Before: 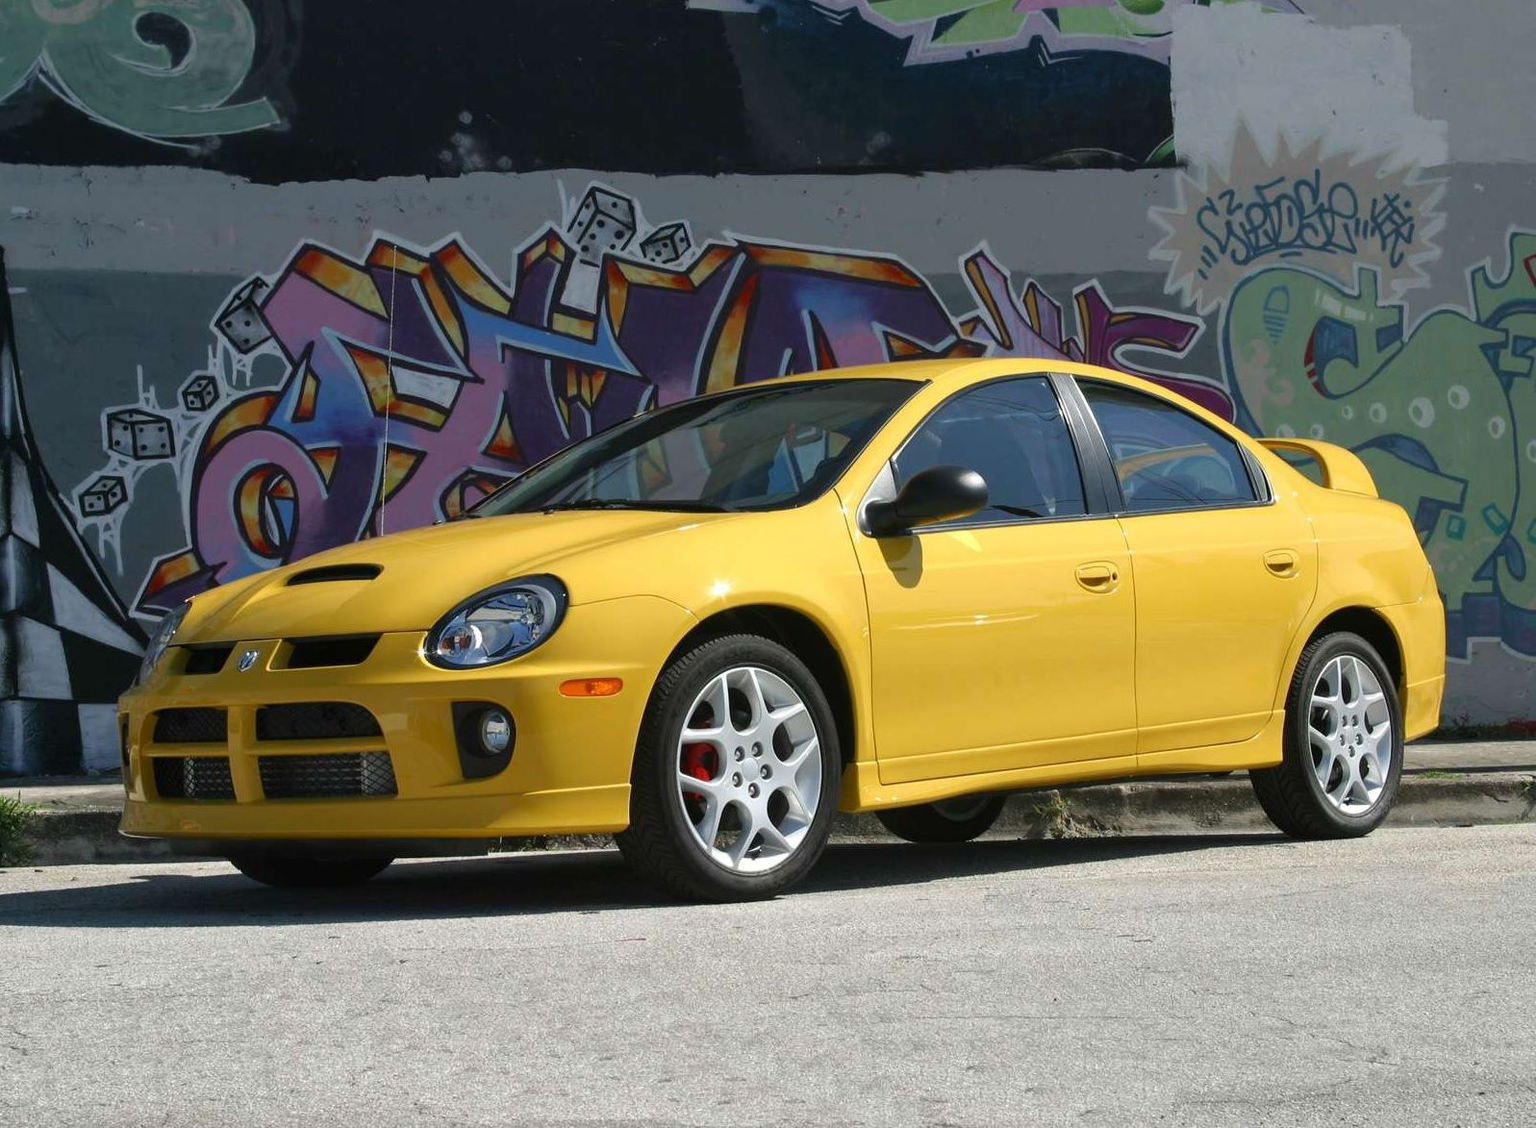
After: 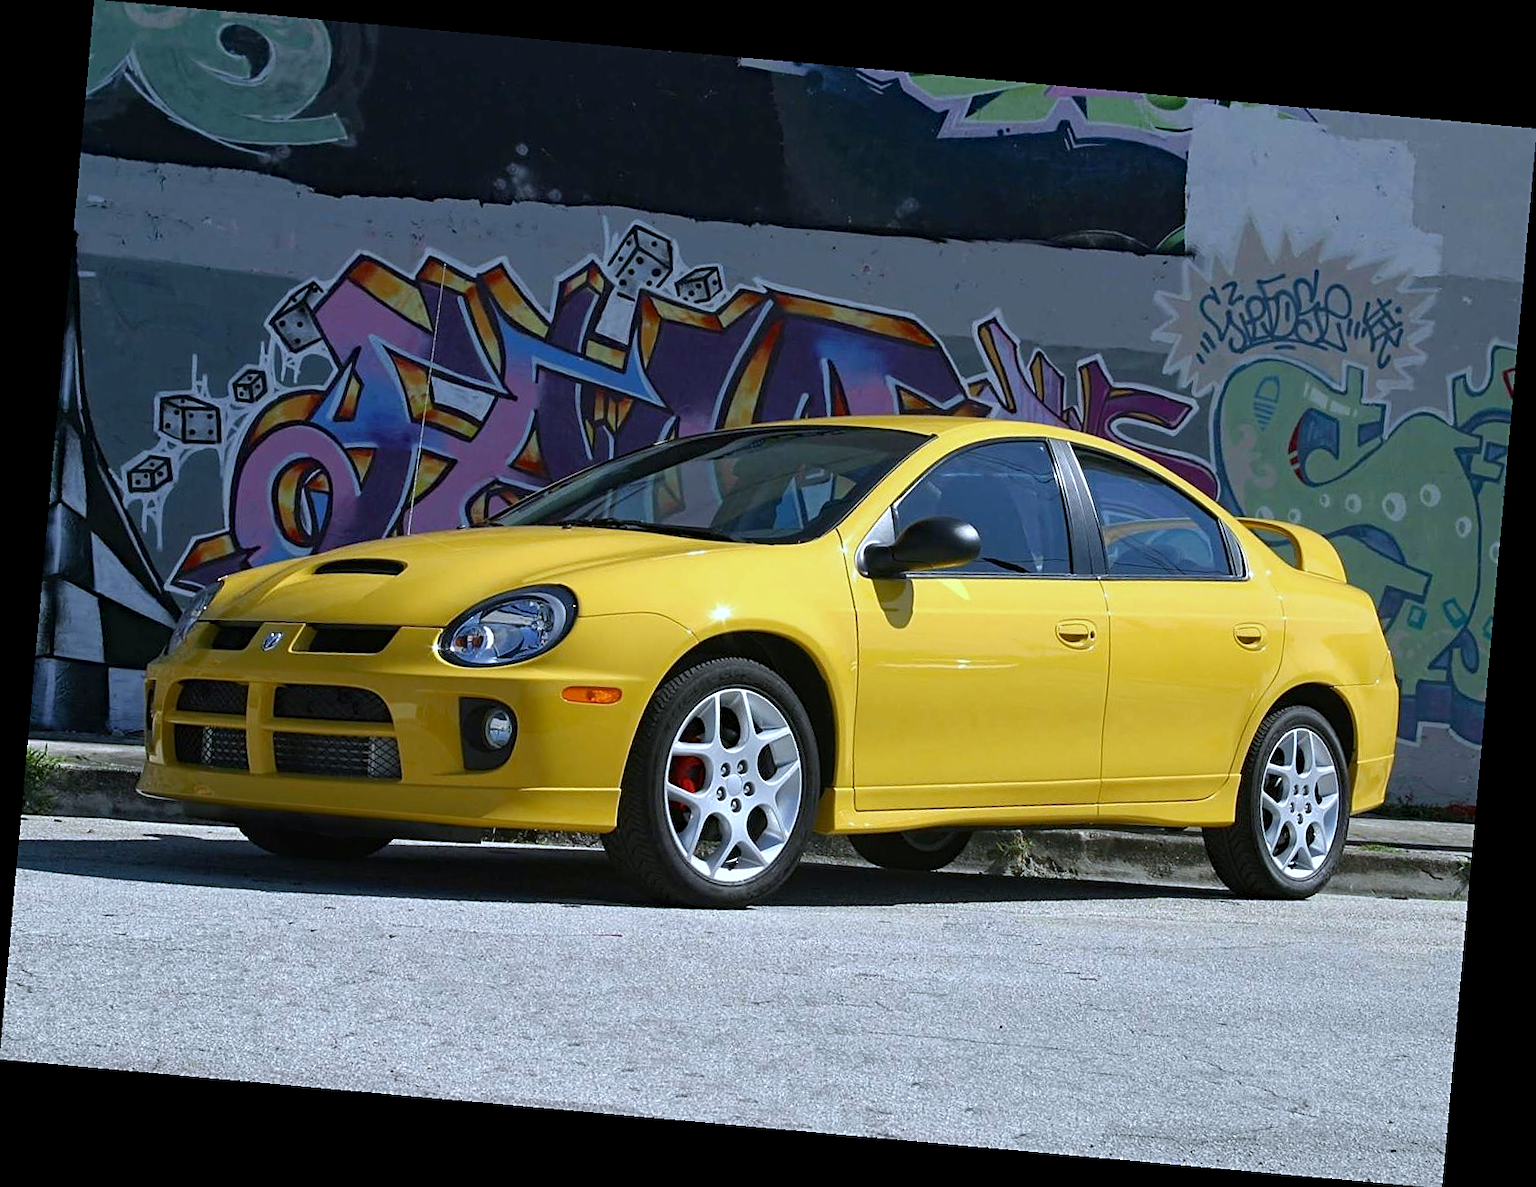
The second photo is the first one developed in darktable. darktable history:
haze removal: compatibility mode true, adaptive false
white balance: red 0.926, green 1.003, blue 1.133
sharpen: on, module defaults
rotate and perspective: rotation 5.12°, automatic cropping off
